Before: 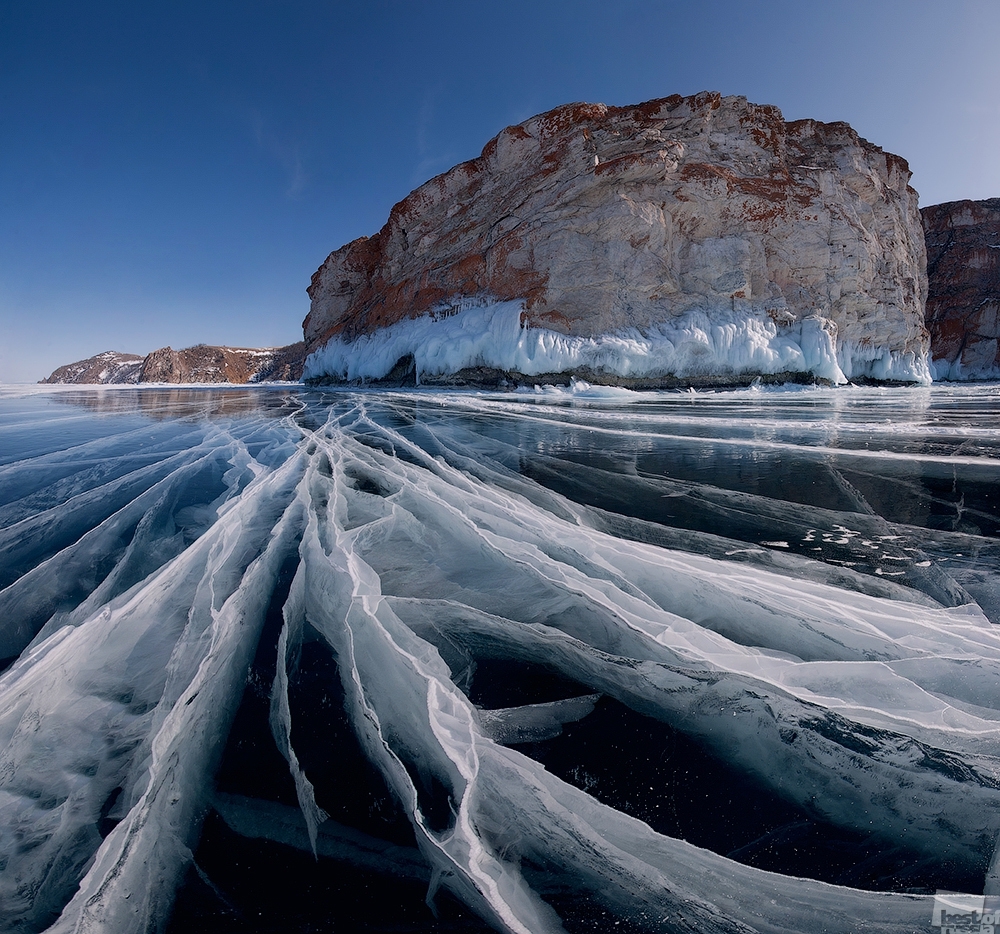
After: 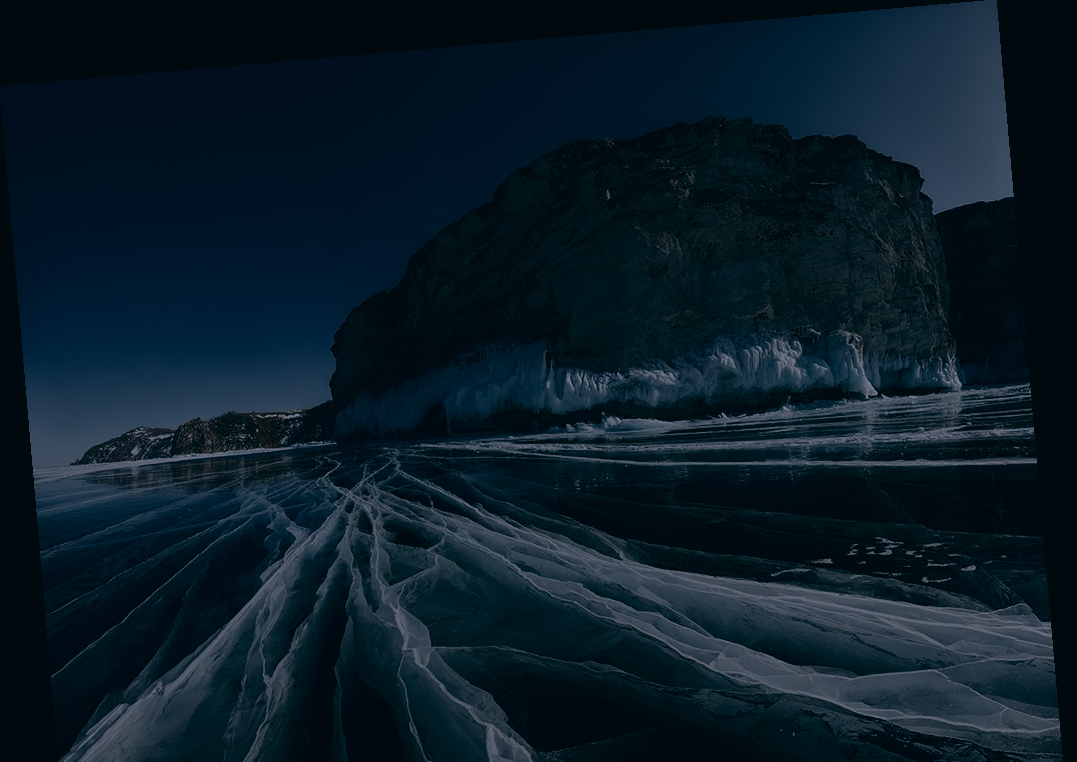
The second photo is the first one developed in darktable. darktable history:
crop: bottom 24.988%
rotate and perspective: rotation -4.98°, automatic cropping off
color balance: lift [1.016, 0.983, 1, 1.017], gamma [0.78, 1.018, 1.043, 0.957], gain [0.786, 1.063, 0.937, 1.017], input saturation 118.26%, contrast 13.43%, contrast fulcrum 21.62%, output saturation 82.76%
white balance: red 0.924, blue 1.095
tone equalizer: -8 EV -2 EV, -7 EV -2 EV, -6 EV -2 EV, -5 EV -2 EV, -4 EV -2 EV, -3 EV -2 EV, -2 EV -2 EV, -1 EV -1.63 EV, +0 EV -2 EV
tone curve: curves: ch0 [(0.003, 0) (0.066, 0.017) (0.163, 0.09) (0.264, 0.238) (0.395, 0.421) (0.517, 0.575) (0.633, 0.687) (0.791, 0.814) (1, 1)]; ch1 [(0, 0) (0.149, 0.17) (0.327, 0.339) (0.39, 0.403) (0.456, 0.463) (0.501, 0.502) (0.512, 0.507) (0.53, 0.533) (0.575, 0.592) (0.671, 0.655) (0.729, 0.679) (1, 1)]; ch2 [(0, 0) (0.337, 0.382) (0.464, 0.47) (0.501, 0.502) (0.527, 0.532) (0.563, 0.555) (0.615, 0.61) (0.663, 0.68) (1, 1)], color space Lab, independent channels, preserve colors none
